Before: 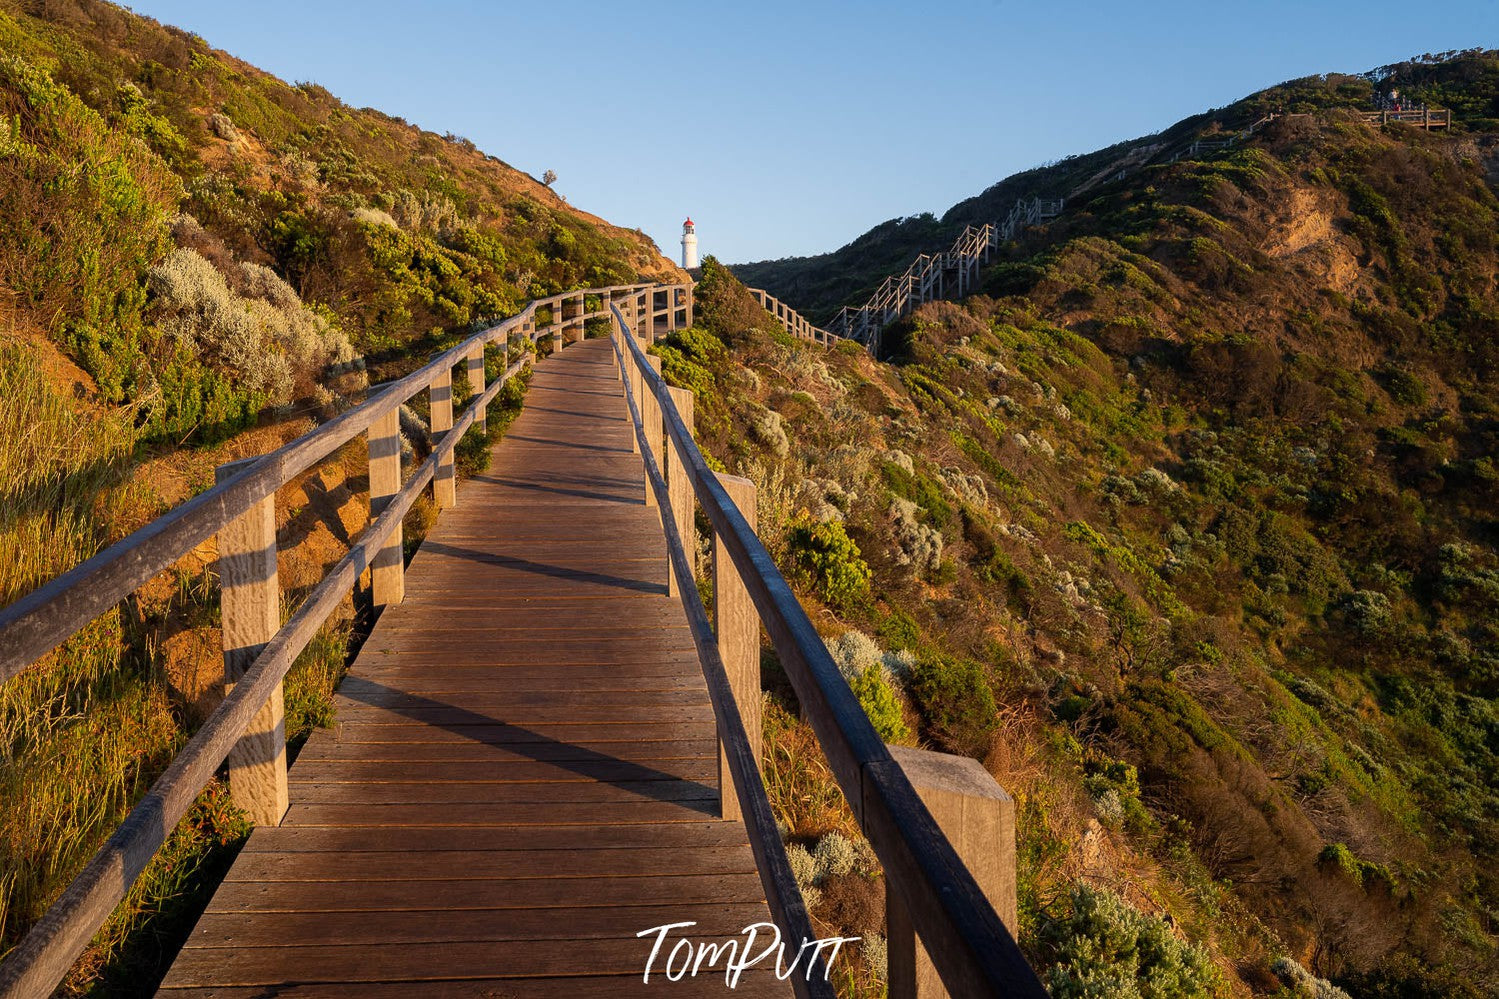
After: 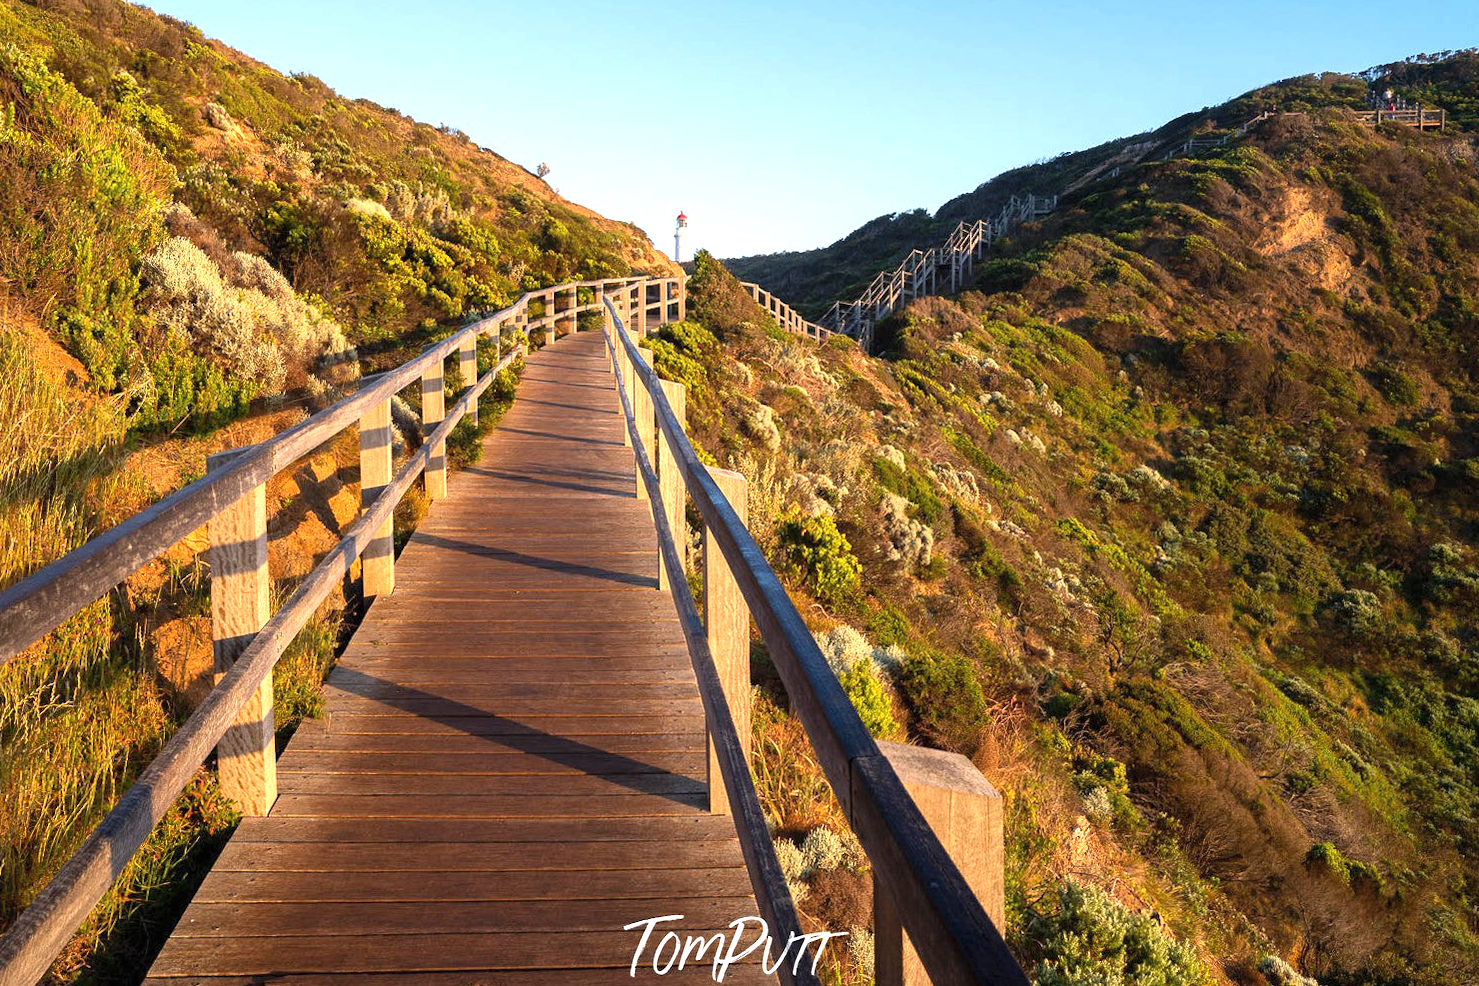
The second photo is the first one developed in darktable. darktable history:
crop and rotate: angle -0.493°
exposure: black level correction 0, exposure 0.951 EV, compensate highlight preservation false
